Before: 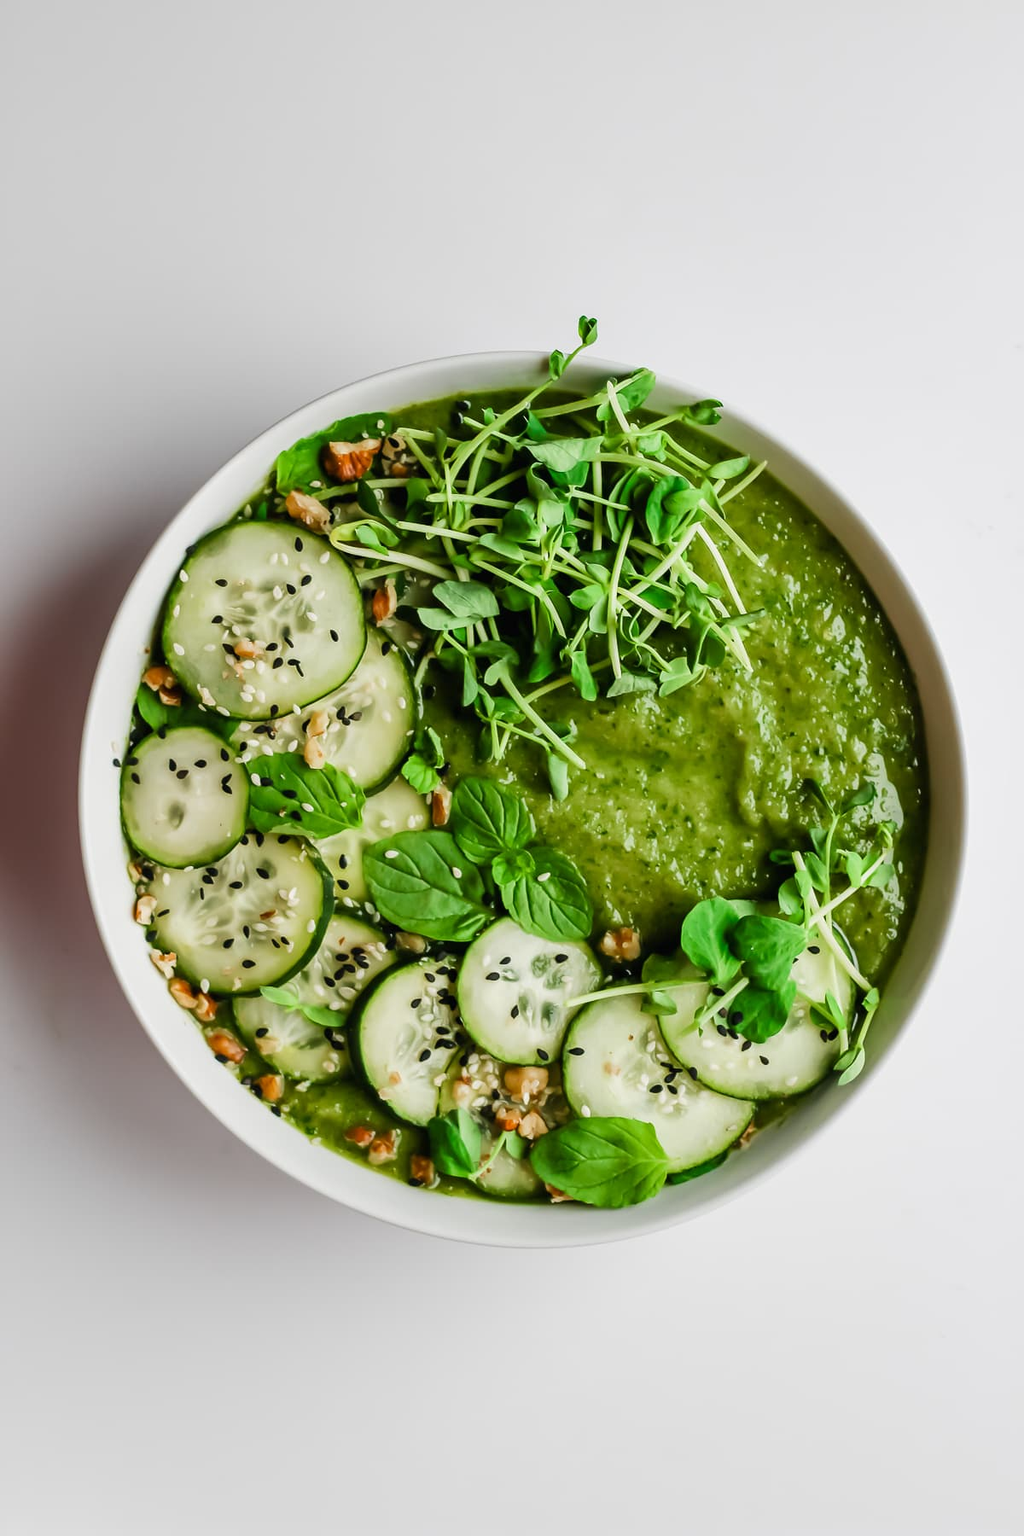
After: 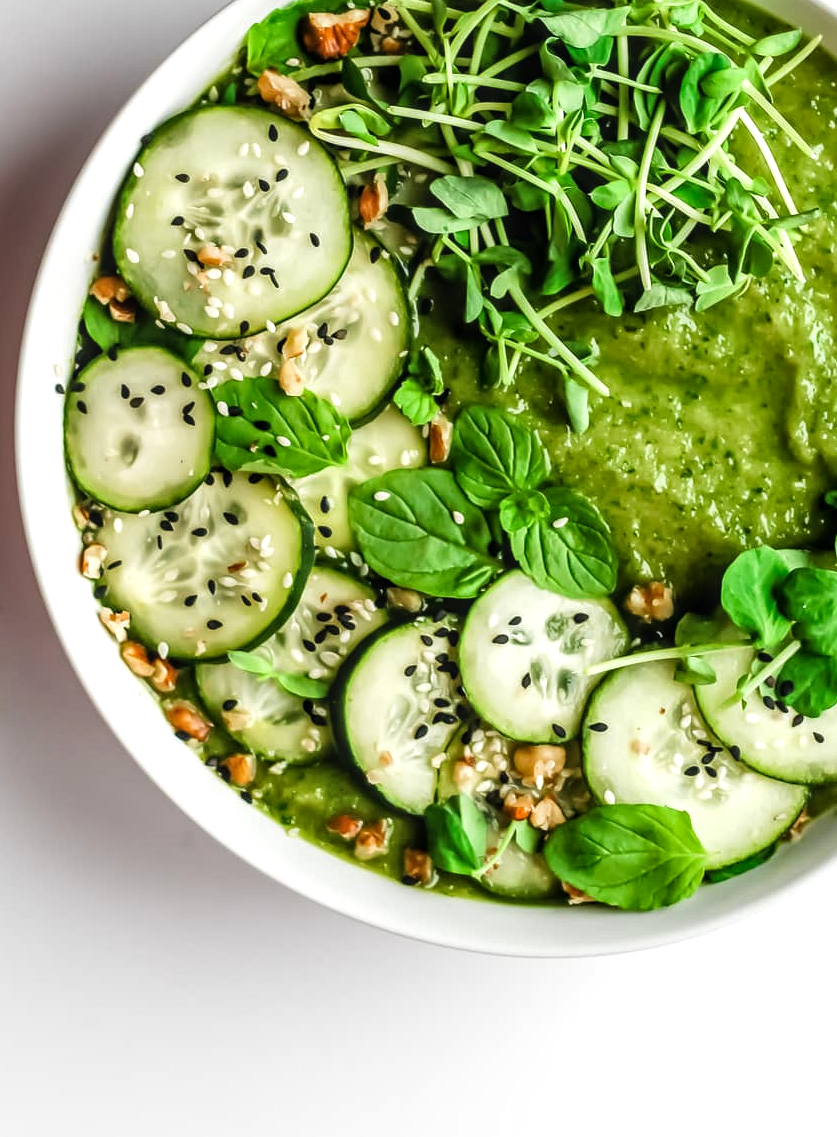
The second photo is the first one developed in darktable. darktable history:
tone equalizer: -8 EV -0.403 EV, -7 EV -0.358 EV, -6 EV -0.349 EV, -5 EV -0.23 EV, -3 EV 0.227 EV, -2 EV 0.362 EV, -1 EV 0.377 EV, +0 EV 0.445 EV
crop: left 6.494%, top 28.069%, right 23.738%, bottom 8.738%
local contrast: on, module defaults
